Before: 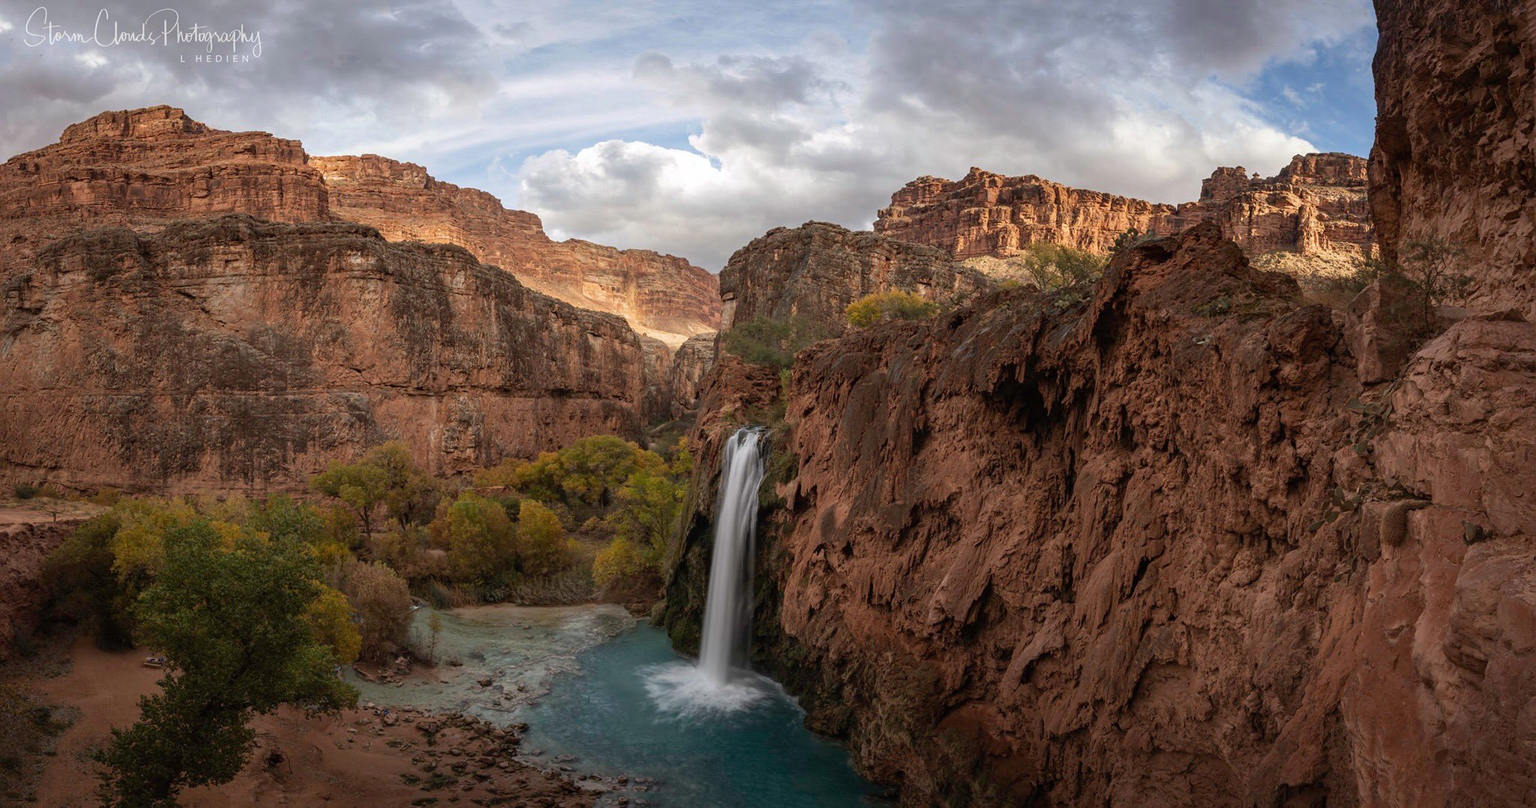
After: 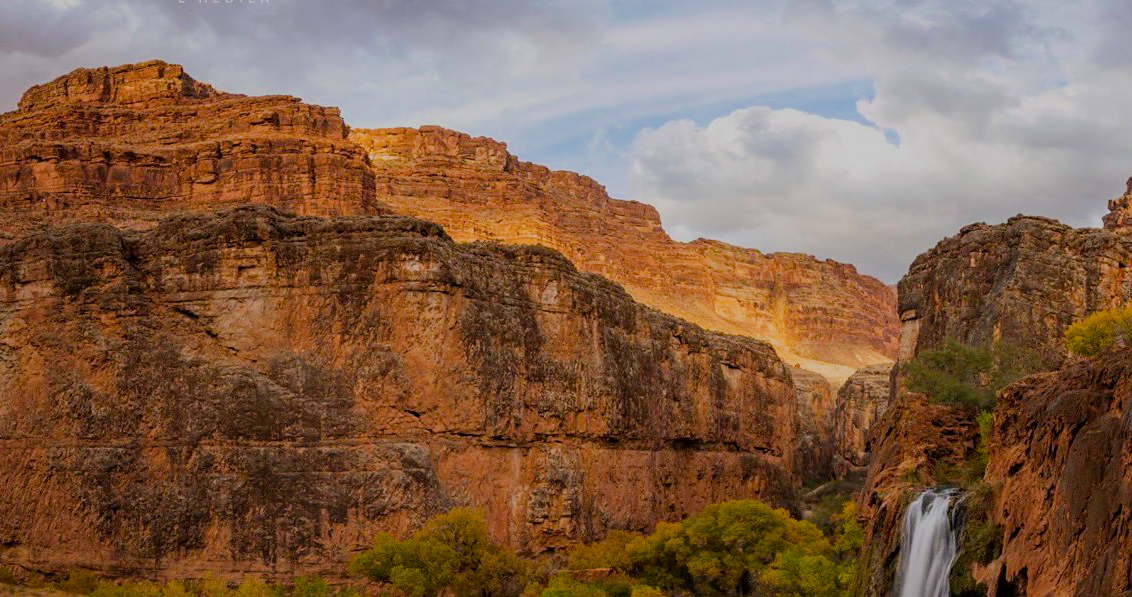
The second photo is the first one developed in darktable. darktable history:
crop and rotate: left 3.058%, top 7.552%, right 41.641%, bottom 36.953%
filmic rgb: black relative exposure -6.2 EV, white relative exposure 6.97 EV, hardness 2.25, contrast in shadows safe
color balance rgb: linear chroma grading › global chroma 8.92%, perceptual saturation grading › global saturation 30.009%, global vibrance 30.219%
